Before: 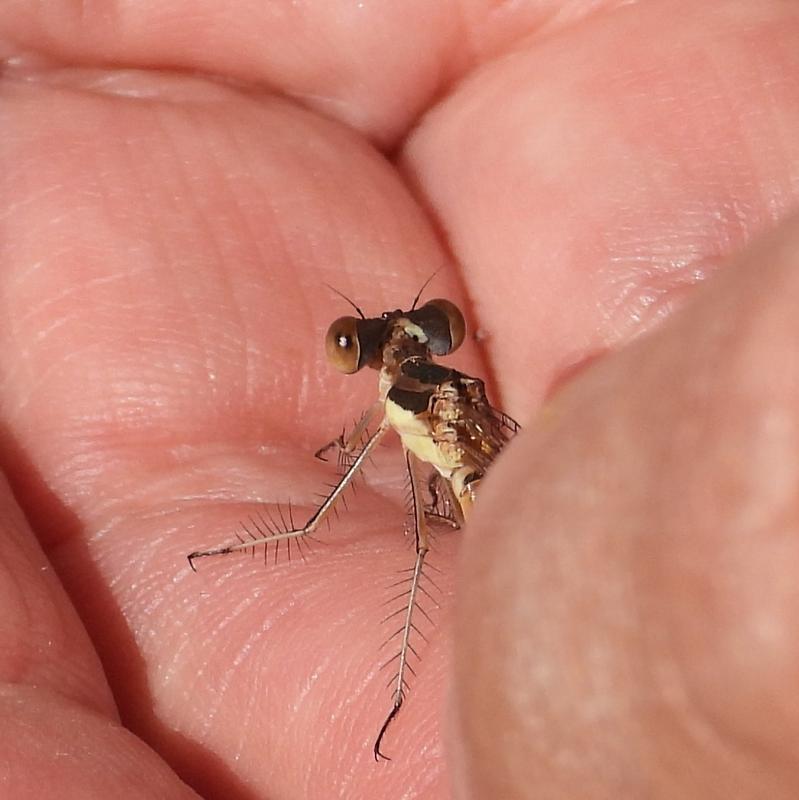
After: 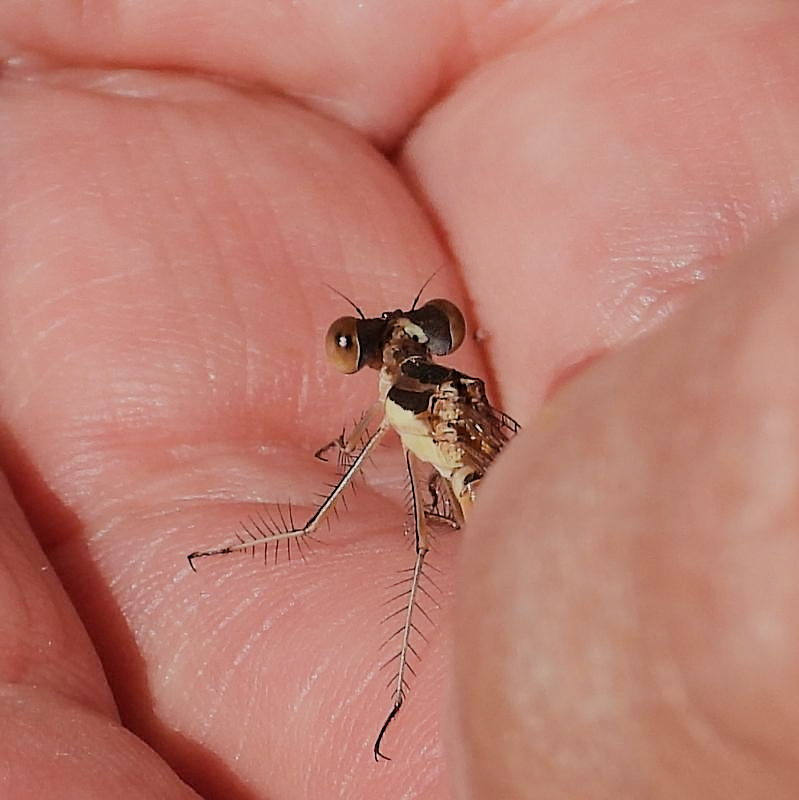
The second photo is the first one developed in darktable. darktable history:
filmic rgb: black relative exposure -7.65 EV, white relative exposure 4.56 EV, threshold 5.95 EV, hardness 3.61, enable highlight reconstruction true
sharpen: on, module defaults
